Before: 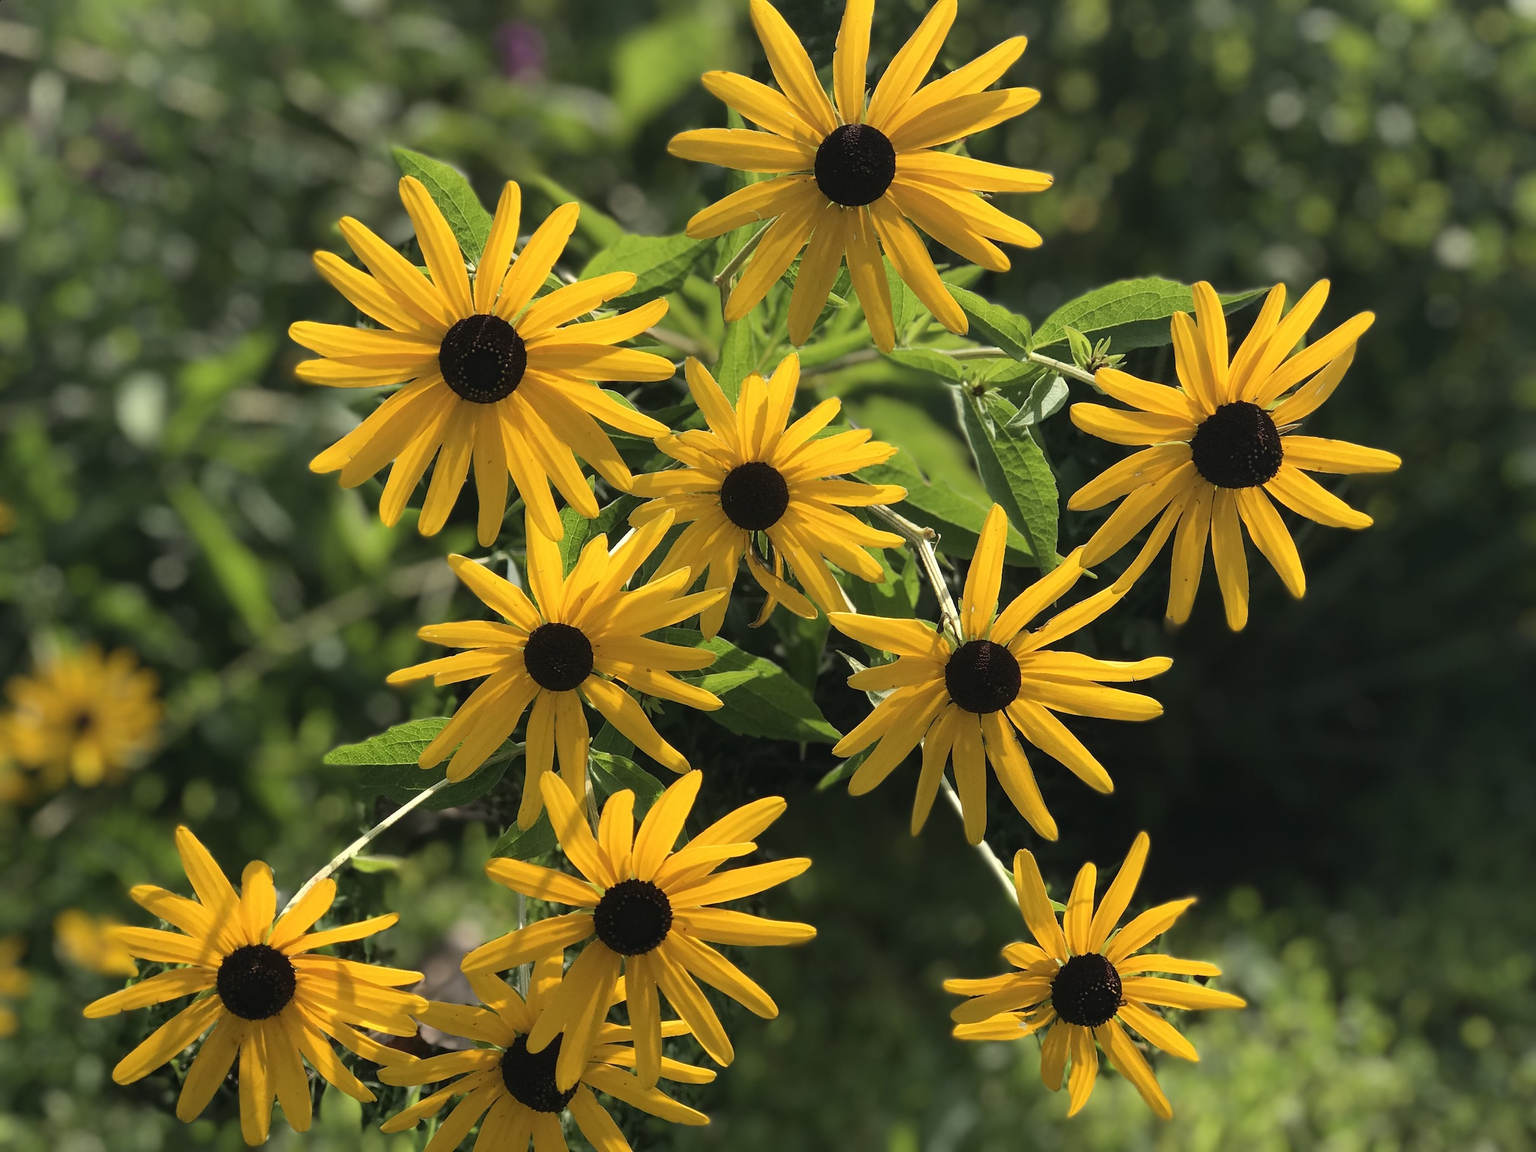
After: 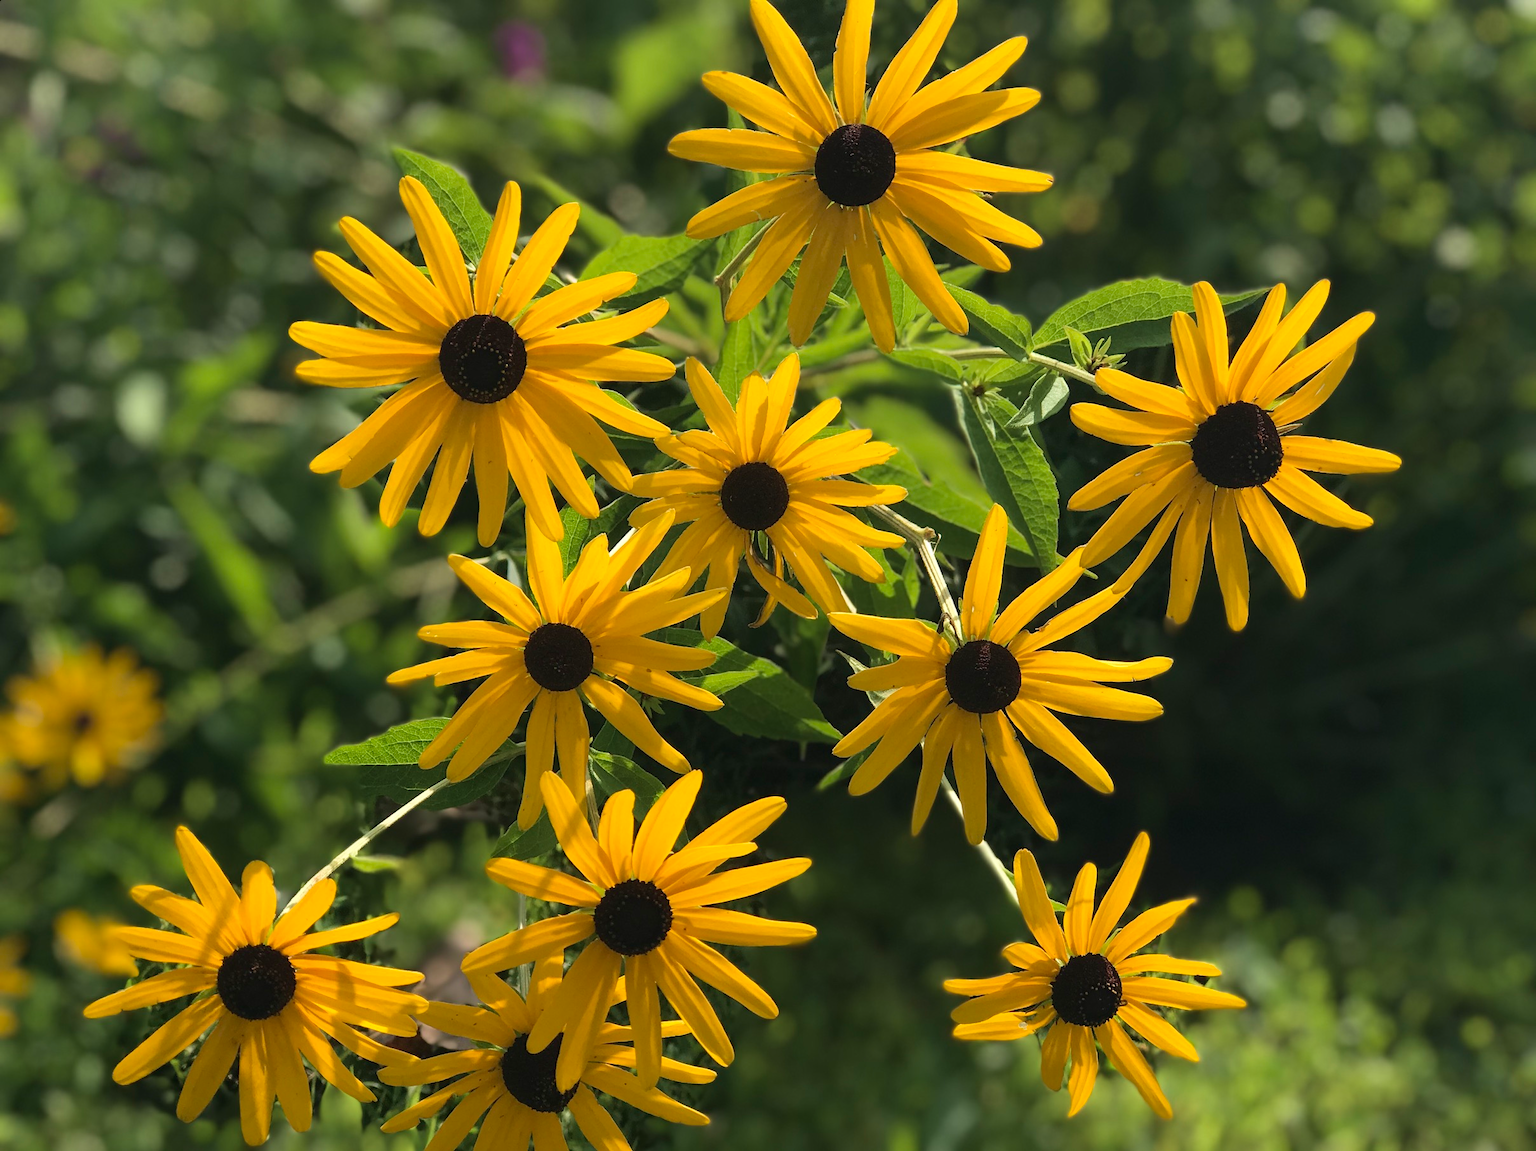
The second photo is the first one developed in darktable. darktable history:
exposure: compensate exposure bias true, compensate highlight preservation false
velvia: on, module defaults
